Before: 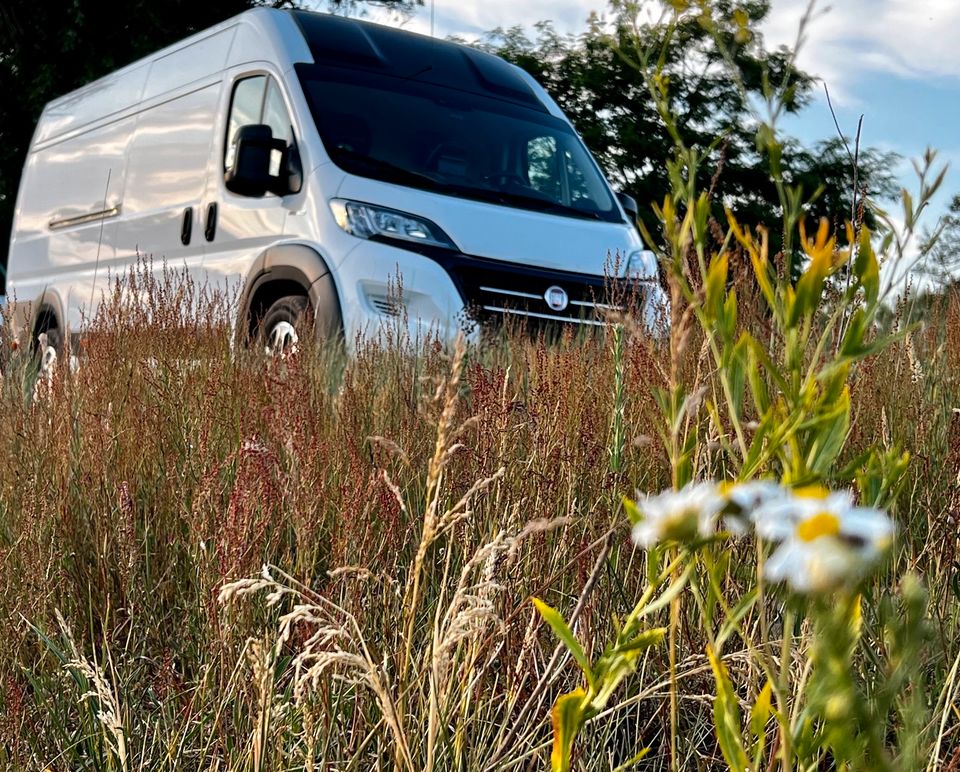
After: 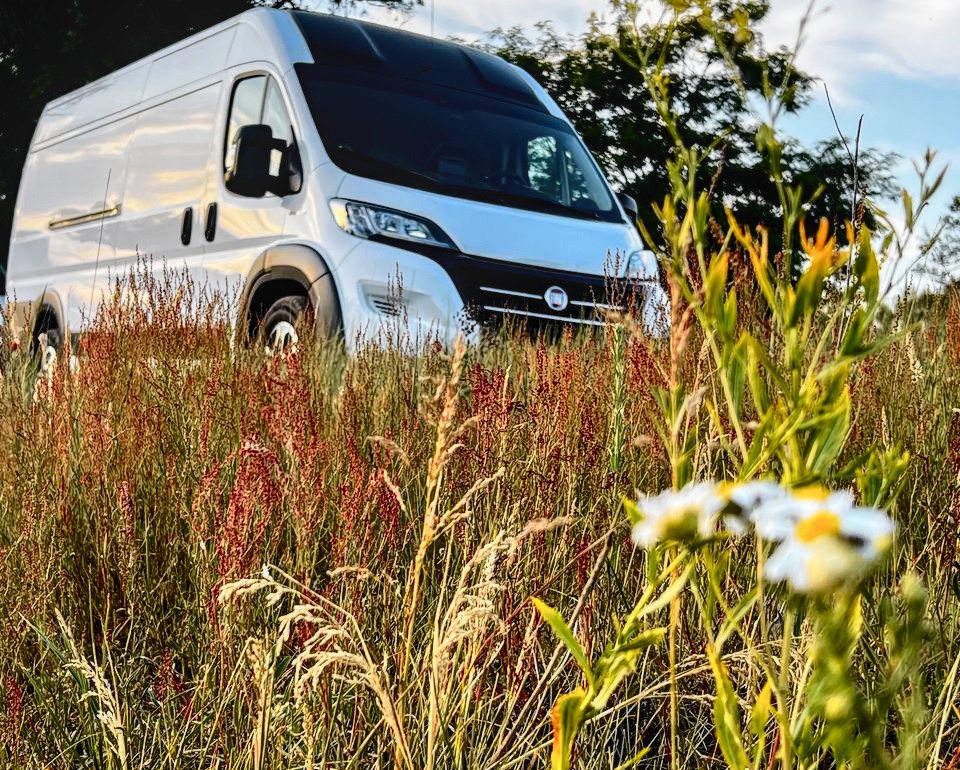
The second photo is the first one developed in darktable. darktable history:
tone curve: curves: ch0 [(0, 0.012) (0.037, 0.03) (0.123, 0.092) (0.19, 0.157) (0.269, 0.27) (0.48, 0.57) (0.595, 0.695) (0.718, 0.823) (0.855, 0.913) (1, 0.982)]; ch1 [(0, 0) (0.243, 0.245) (0.422, 0.415) (0.493, 0.495) (0.508, 0.506) (0.536, 0.542) (0.569, 0.611) (0.611, 0.662) (0.769, 0.807) (1, 1)]; ch2 [(0, 0) (0.249, 0.216) (0.349, 0.321) (0.424, 0.442) (0.476, 0.483) (0.498, 0.499) (0.517, 0.519) (0.532, 0.56) (0.569, 0.624) (0.614, 0.667) (0.706, 0.757) (0.808, 0.809) (0.991, 0.968)], color space Lab, independent channels, preserve colors none
crop: top 0.05%, bottom 0.098%
local contrast: on, module defaults
